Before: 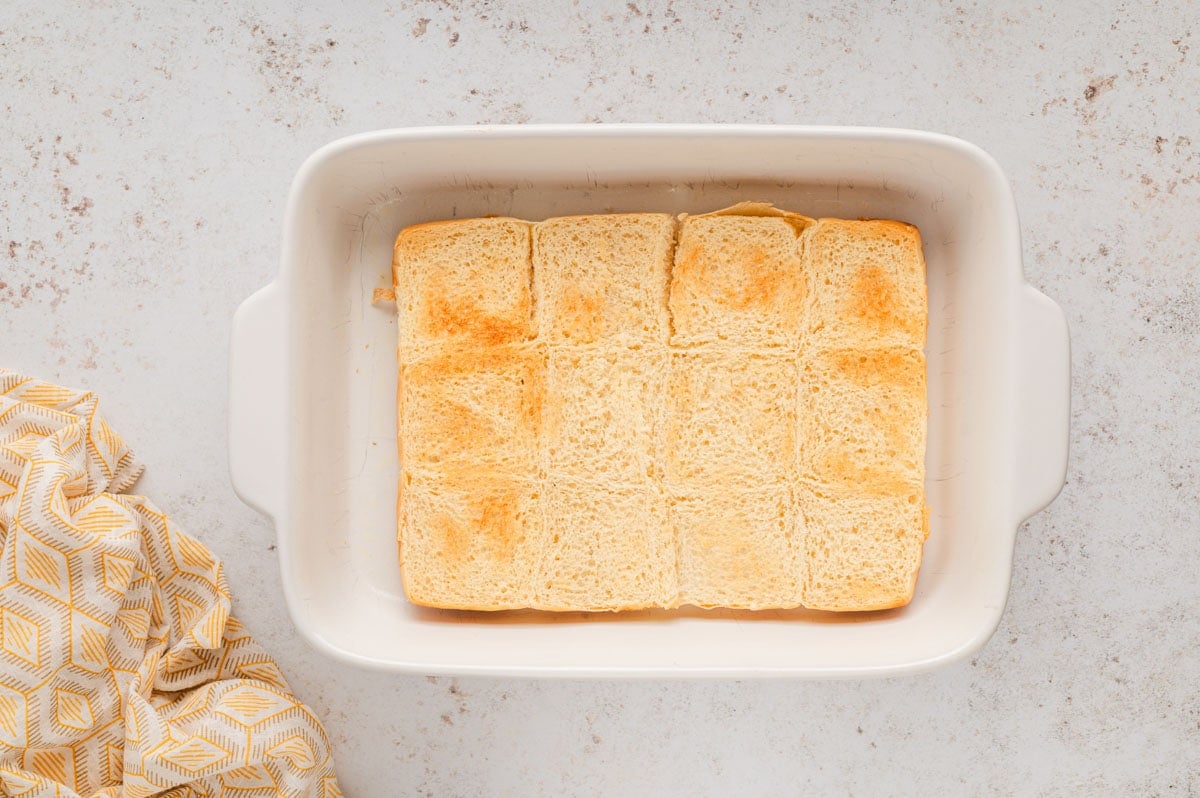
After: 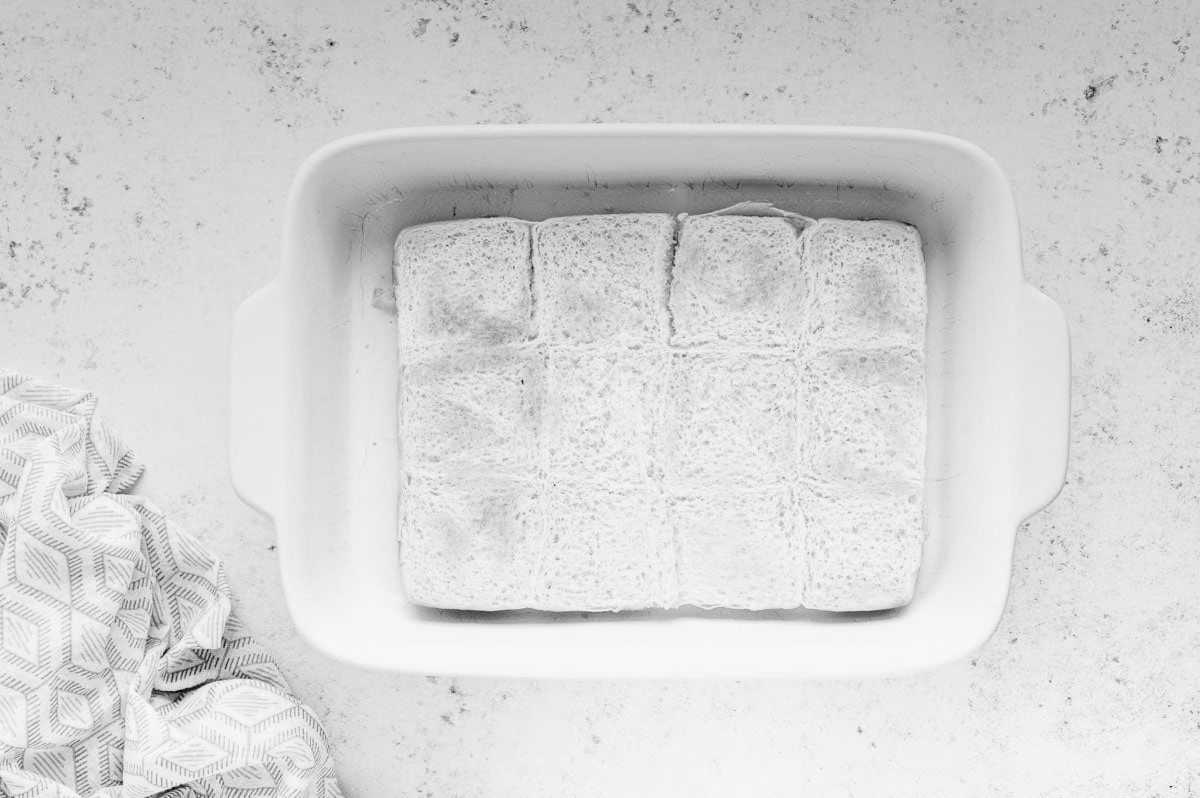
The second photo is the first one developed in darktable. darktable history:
filmic rgb: black relative exposure -3.72 EV, white relative exposure 2.77 EV, dynamic range scaling -5.32%, hardness 3.03
monochrome: a -35.87, b 49.73, size 1.7
exposure: black level correction 0, compensate exposure bias true, compensate highlight preservation false
color balance rgb: global vibrance -1%, saturation formula JzAzBz (2021)
tone equalizer: -8 EV -0.75 EV, -7 EV -0.7 EV, -6 EV -0.6 EV, -5 EV -0.4 EV, -3 EV 0.4 EV, -2 EV 0.6 EV, -1 EV 0.7 EV, +0 EV 0.75 EV, edges refinement/feathering 500, mask exposure compensation -1.57 EV, preserve details no
white balance: emerald 1
graduated density: hue 238.83°, saturation 50%
